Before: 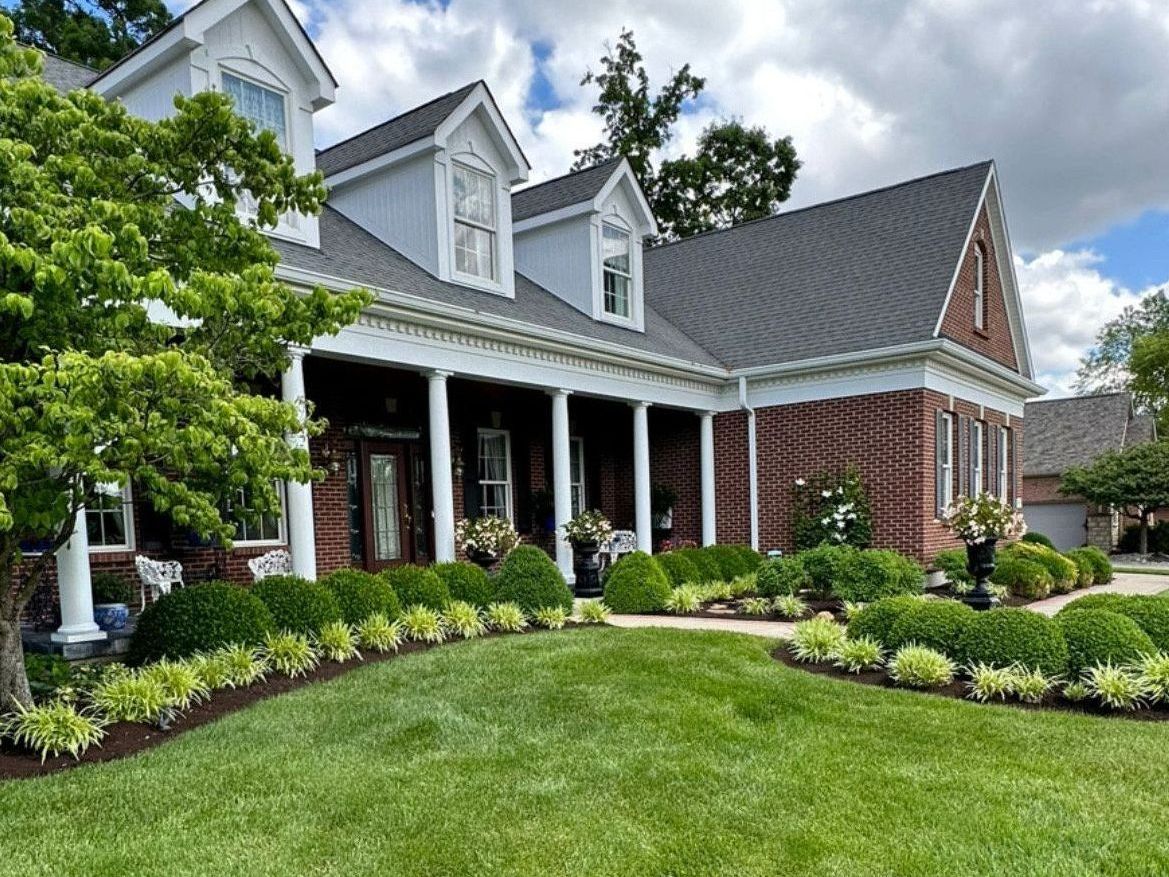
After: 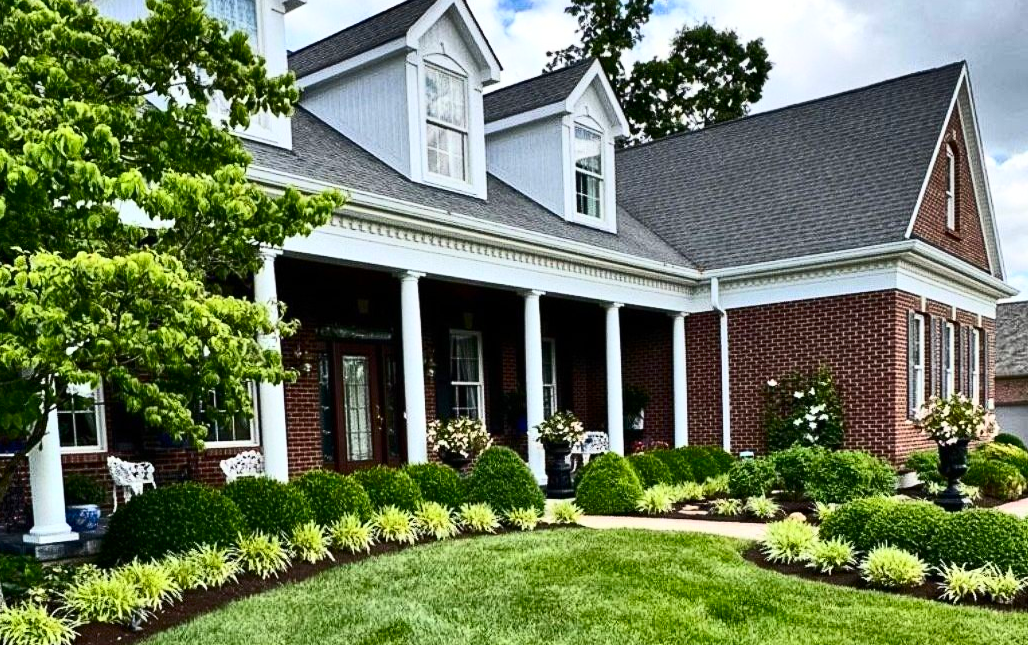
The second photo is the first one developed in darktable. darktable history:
shadows and highlights: radius 108.52, shadows 23.73, highlights -59.32, low approximation 0.01, soften with gaussian
contrast brightness saturation: contrast 0.4, brightness 0.1, saturation 0.21
crop and rotate: left 2.425%, top 11.305%, right 9.6%, bottom 15.08%
